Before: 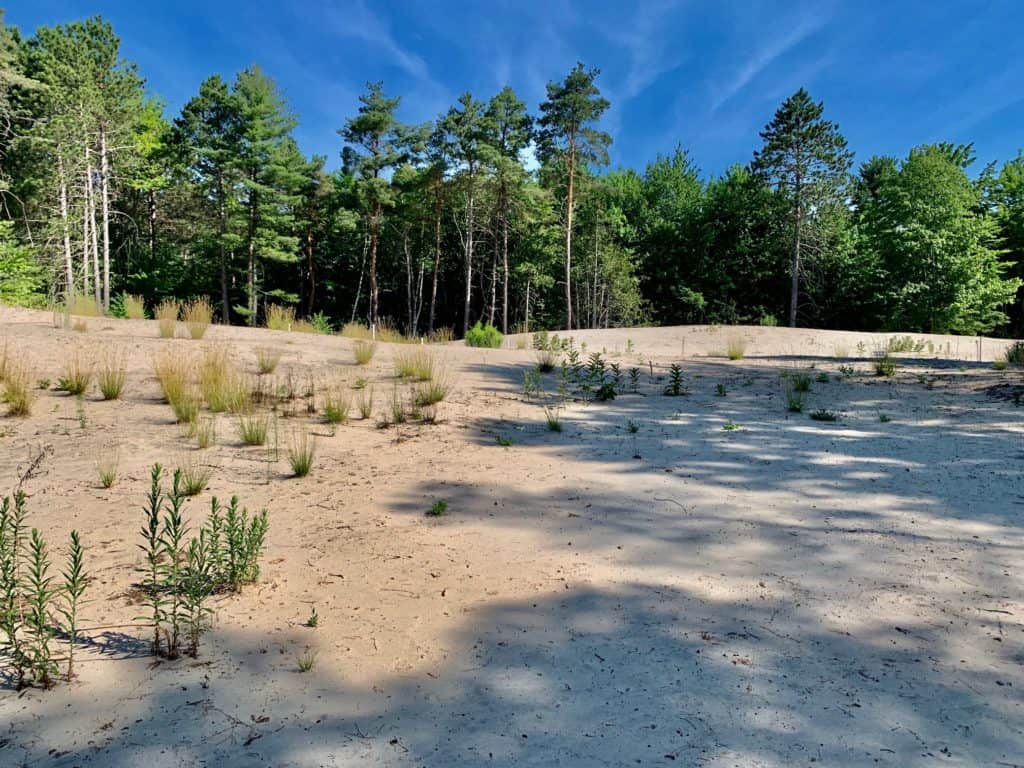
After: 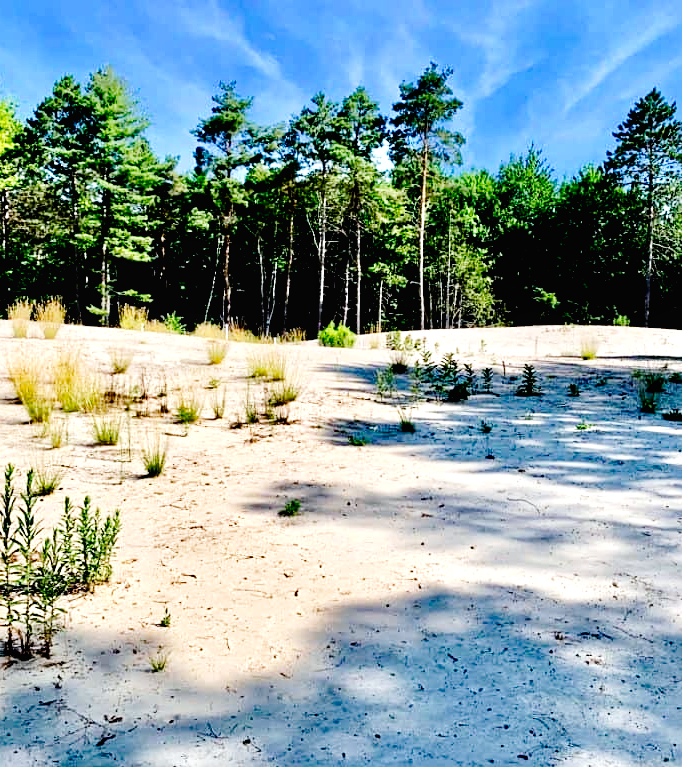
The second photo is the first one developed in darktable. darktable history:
exposure: black level correction 0.03, exposure 0.31 EV, compensate highlight preservation false
tone equalizer: -8 EV -0.403 EV, -7 EV -0.426 EV, -6 EV -0.294 EV, -5 EV -0.187 EV, -3 EV 0.217 EV, -2 EV 0.357 EV, -1 EV 0.386 EV, +0 EV 0.409 EV
crop and rotate: left 14.403%, right 18.94%
color calibration: gray › normalize channels true, x 0.354, y 0.368, temperature 4745.69 K, gamut compression 0.029
sharpen: amount 0.21
local contrast: highlights 102%, shadows 100%, detail 119%, midtone range 0.2
tone curve: curves: ch0 [(0, 0.023) (0.103, 0.087) (0.295, 0.297) (0.445, 0.531) (0.553, 0.665) (0.735, 0.843) (0.994, 1)]; ch1 [(0, 0) (0.414, 0.395) (0.447, 0.447) (0.485, 0.495) (0.512, 0.523) (0.542, 0.581) (0.581, 0.632) (0.646, 0.715) (1, 1)]; ch2 [(0, 0) (0.369, 0.388) (0.449, 0.431) (0.478, 0.471) (0.516, 0.517) (0.579, 0.624) (0.674, 0.775) (1, 1)], preserve colors none
